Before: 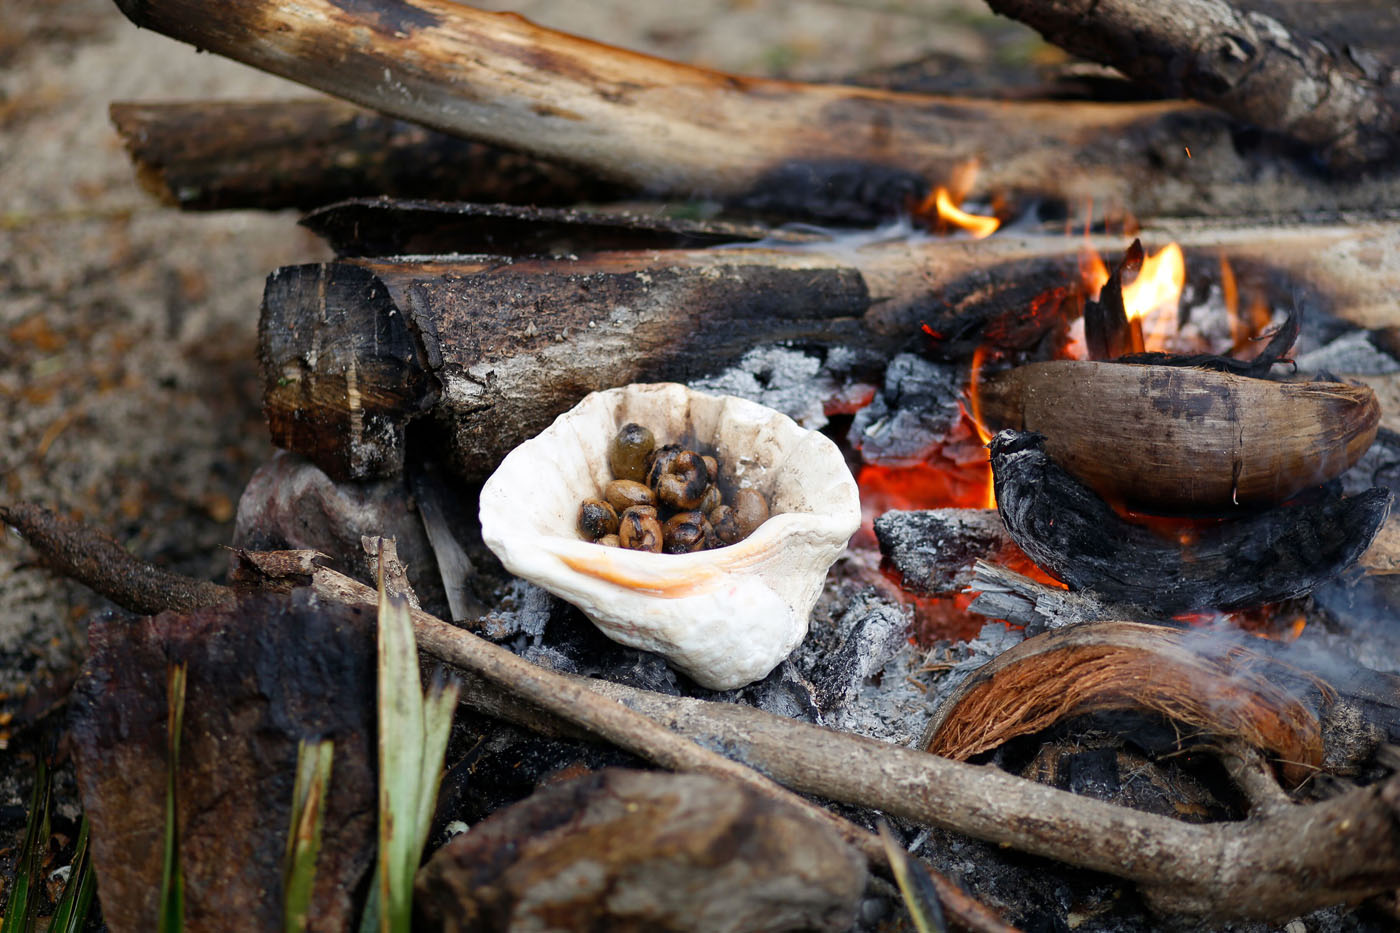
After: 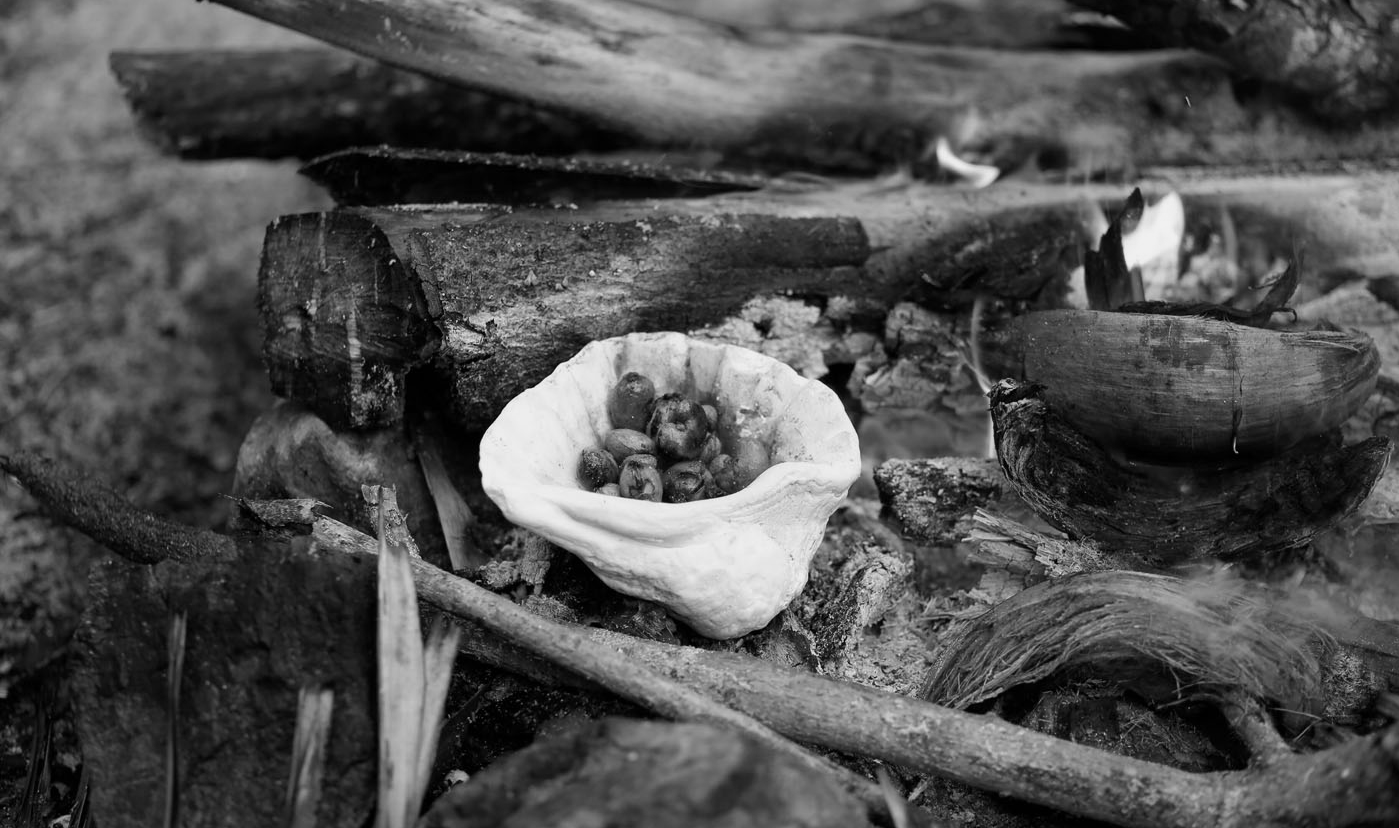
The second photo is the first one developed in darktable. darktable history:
crop and rotate: top 5.609%, bottom 5.609%
monochrome: a -71.75, b 75.82
